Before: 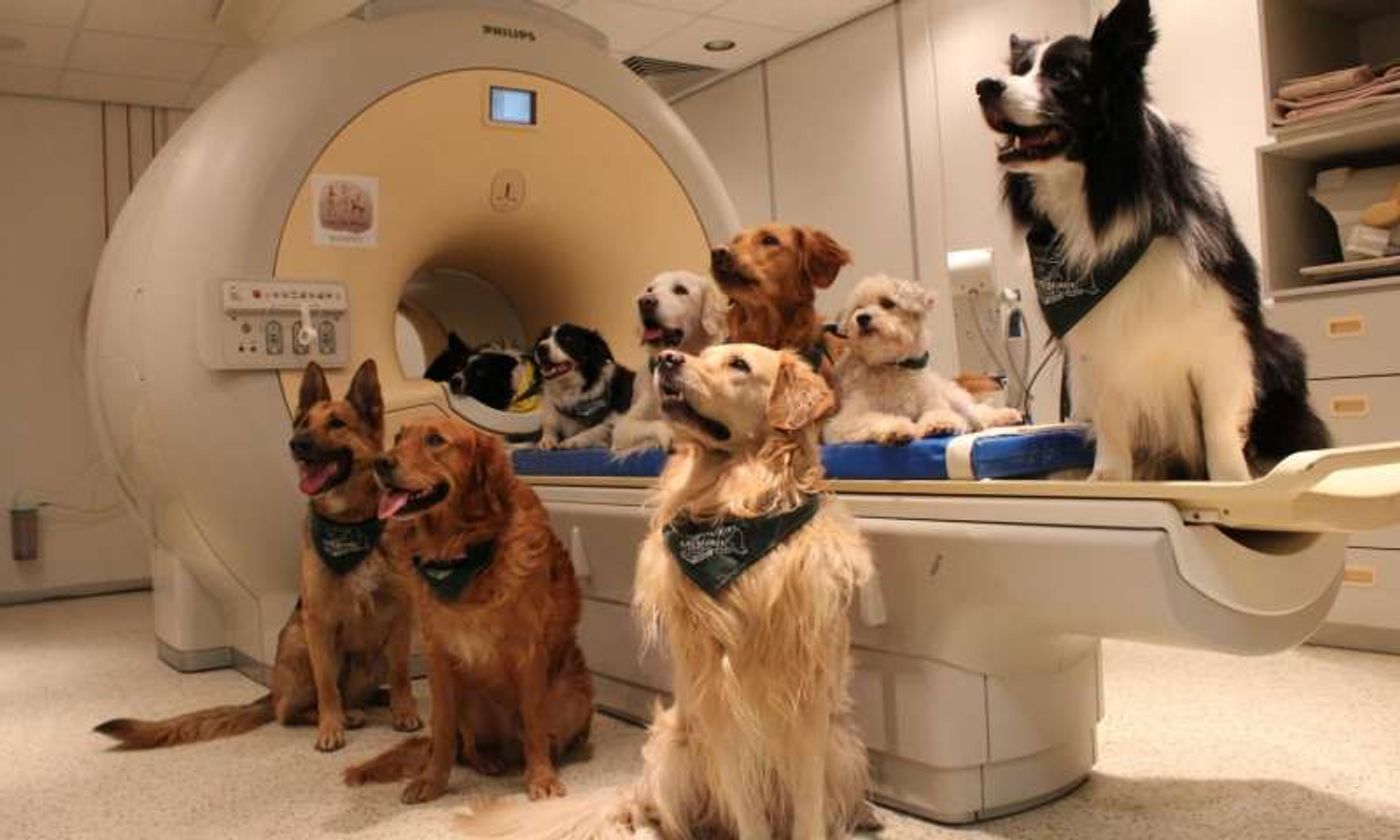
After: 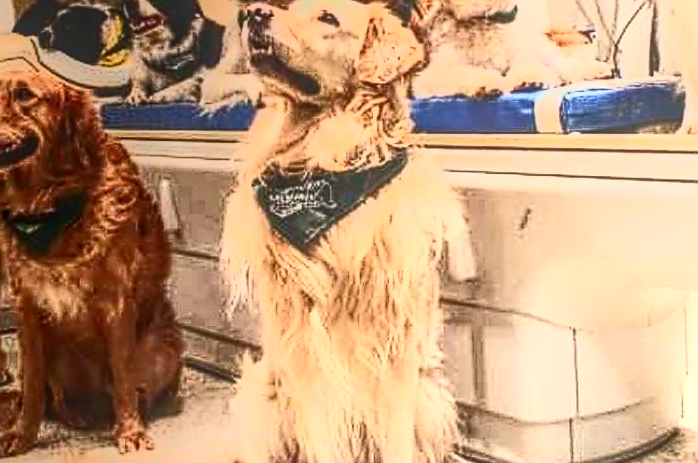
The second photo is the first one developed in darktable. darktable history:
crop: left 29.363%, top 41.297%, right 20.742%, bottom 3.5%
sharpen: radius 1.347, amount 1.236, threshold 0.603
exposure: exposure 0.606 EV, compensate highlight preservation false
local contrast: highlights 20%, shadows 30%, detail 201%, midtone range 0.2
contrast brightness saturation: contrast 0.933, brightness 0.202
